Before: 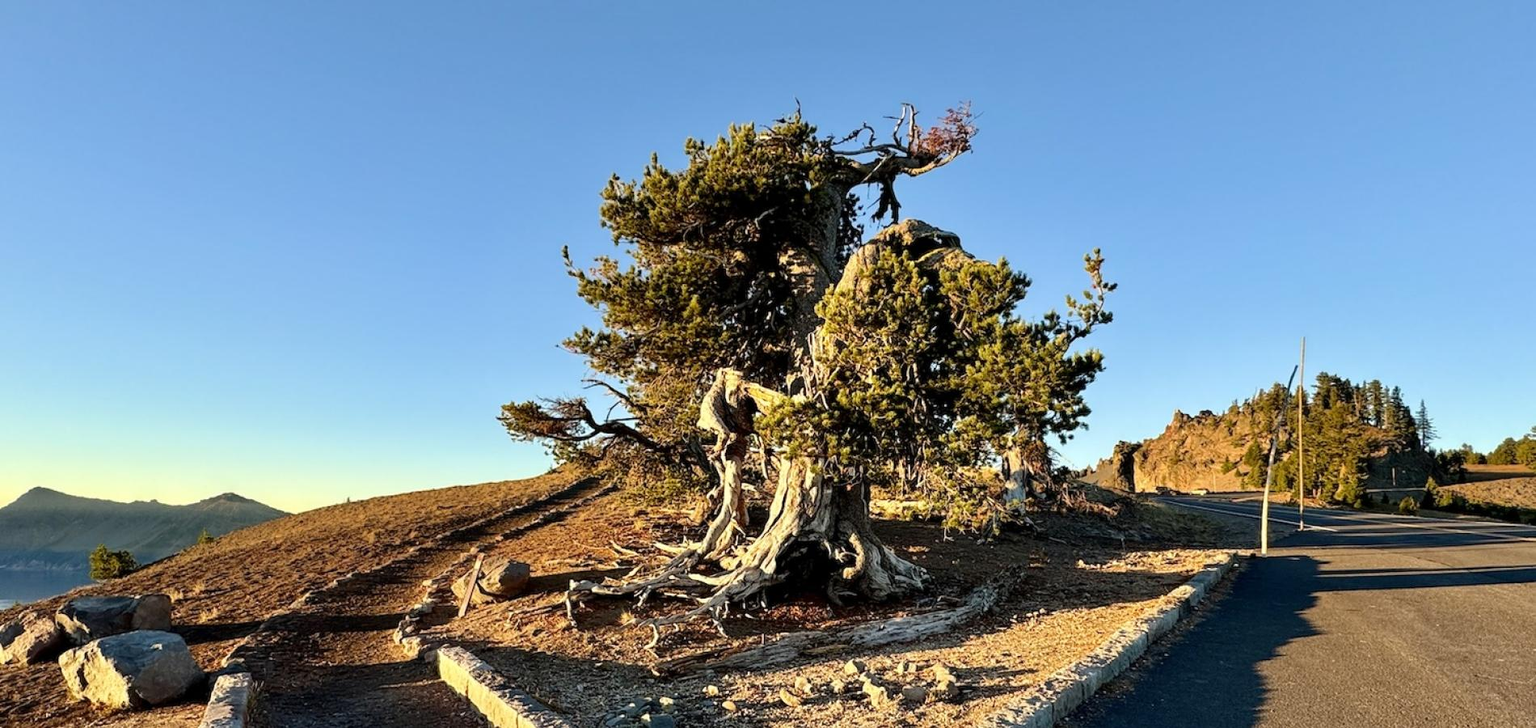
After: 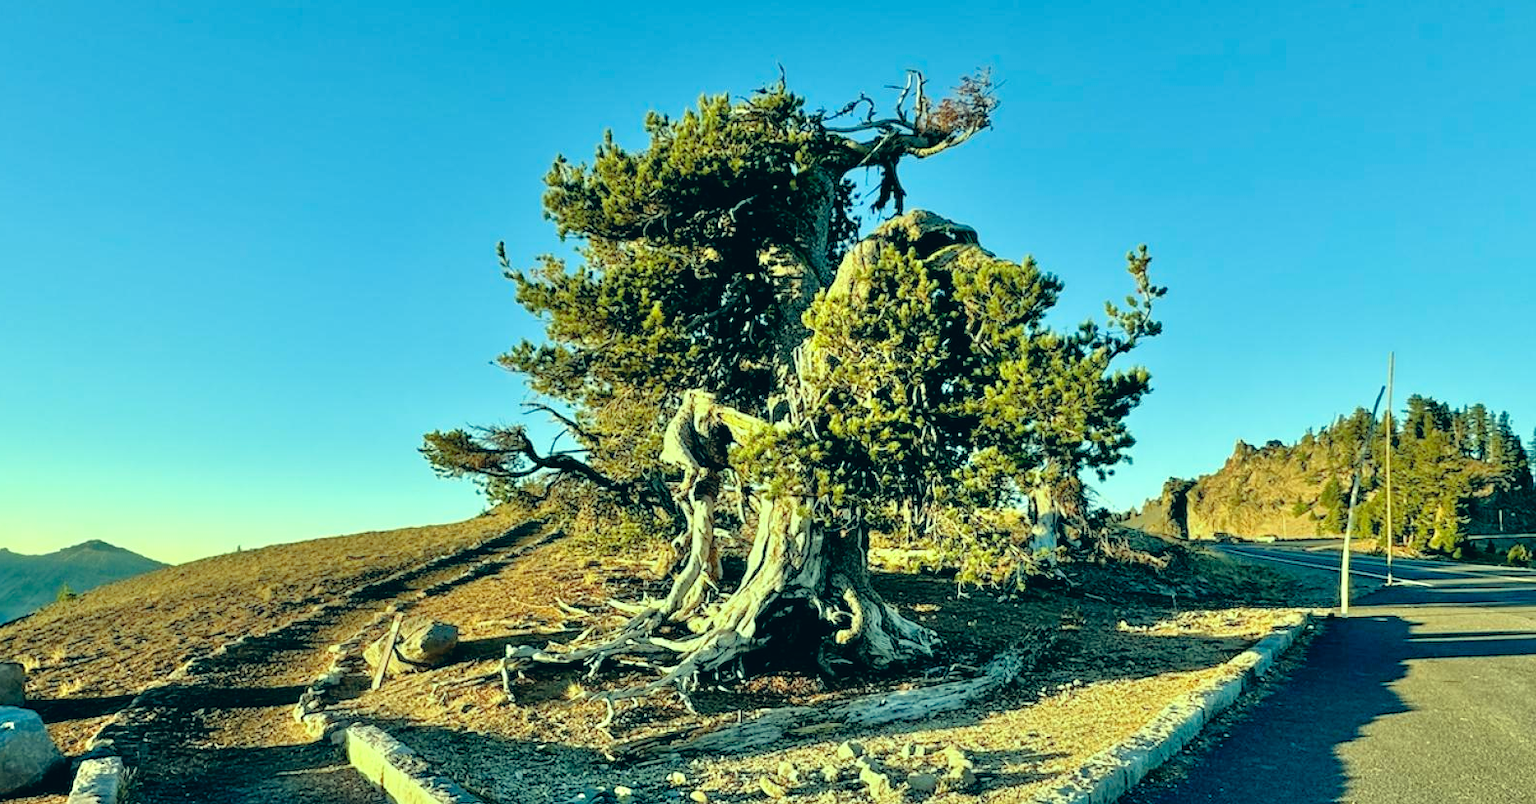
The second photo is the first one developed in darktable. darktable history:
crop: left 9.807%, top 6.259%, right 7.334%, bottom 2.177%
tone equalizer: -7 EV 0.15 EV, -6 EV 0.6 EV, -5 EV 1.15 EV, -4 EV 1.33 EV, -3 EV 1.15 EV, -2 EV 0.6 EV, -1 EV 0.15 EV, mask exposure compensation -0.5 EV
color correction: highlights a* -20.08, highlights b* 9.8, shadows a* -20.4, shadows b* -10.76
